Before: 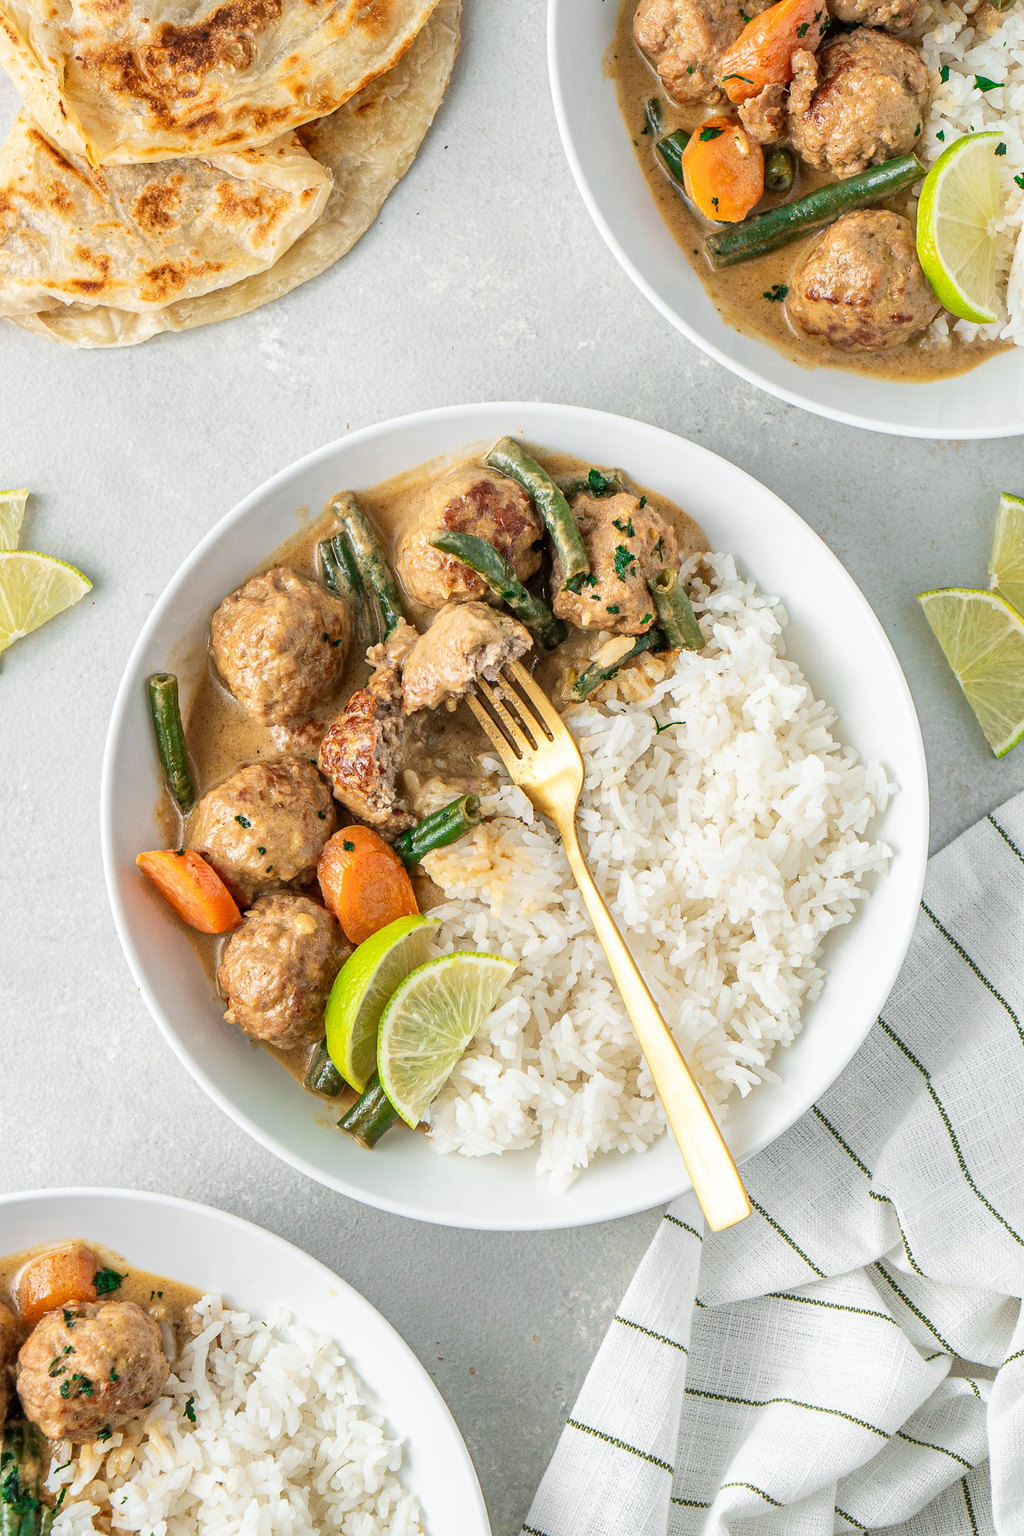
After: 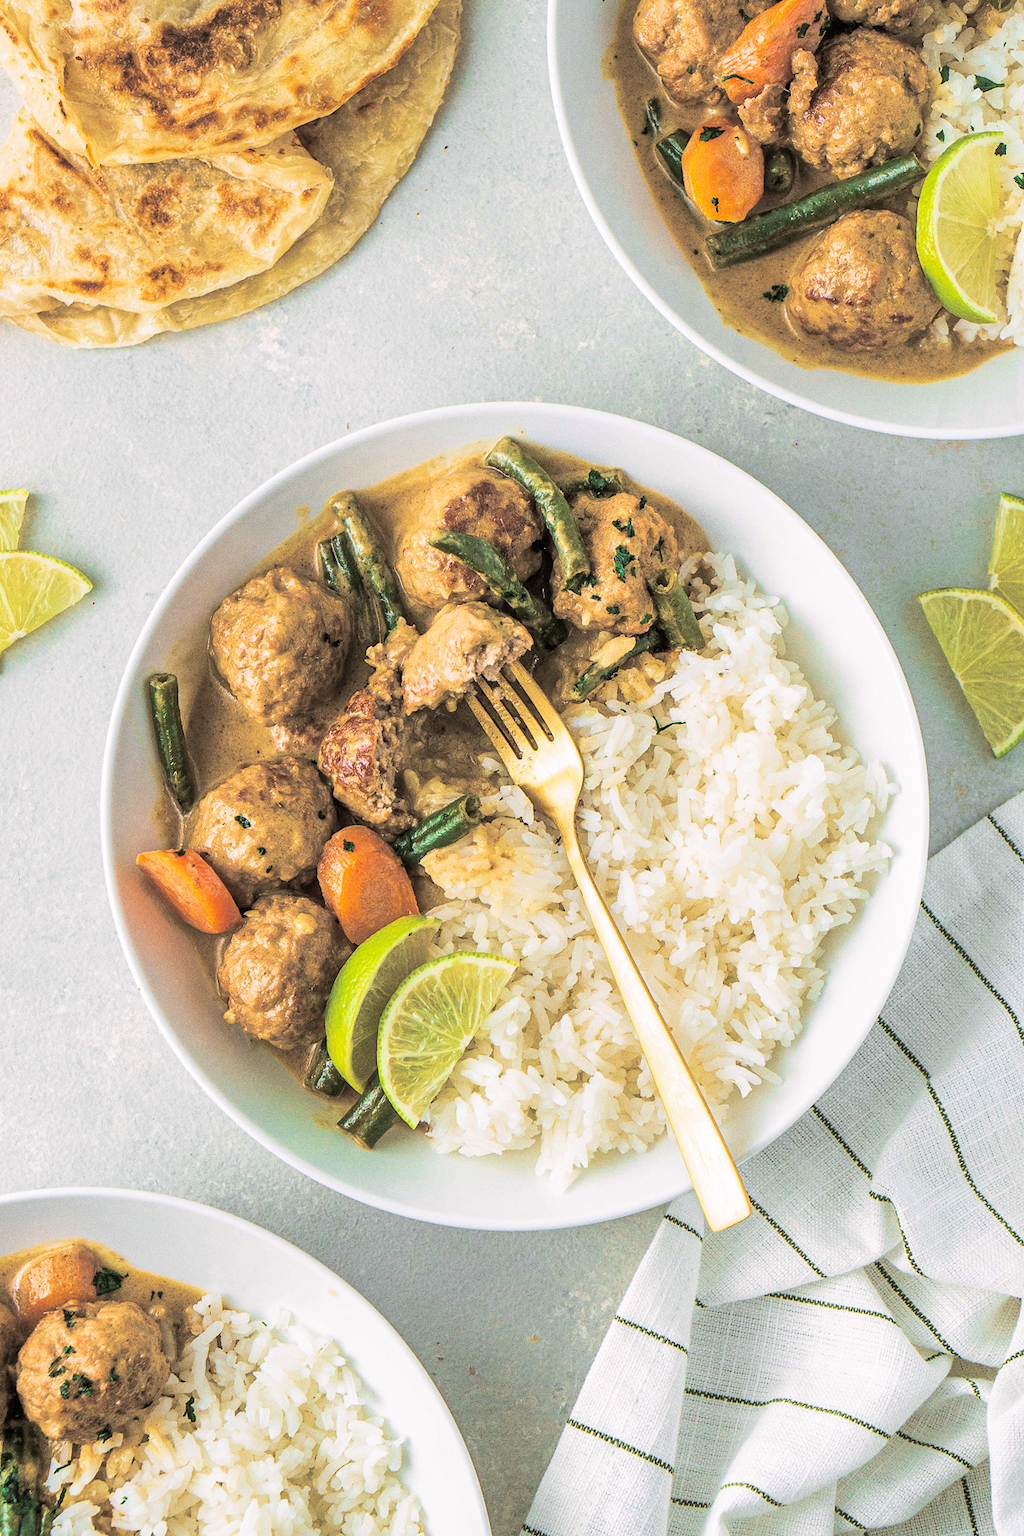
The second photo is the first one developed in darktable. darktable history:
grain: coarseness 0.47 ISO
velvia: strength 75%
split-toning: shadows › hue 46.8°, shadows › saturation 0.17, highlights › hue 316.8°, highlights › saturation 0.27, balance -51.82
